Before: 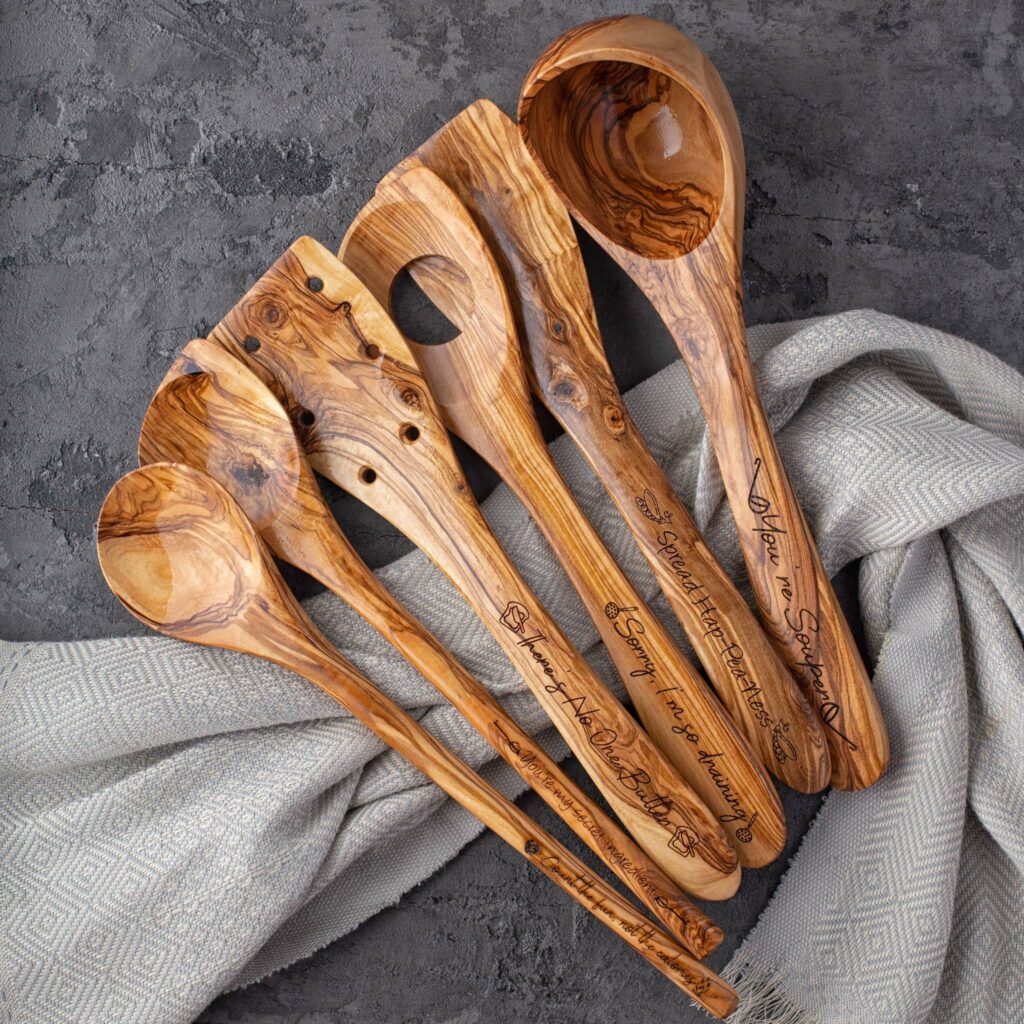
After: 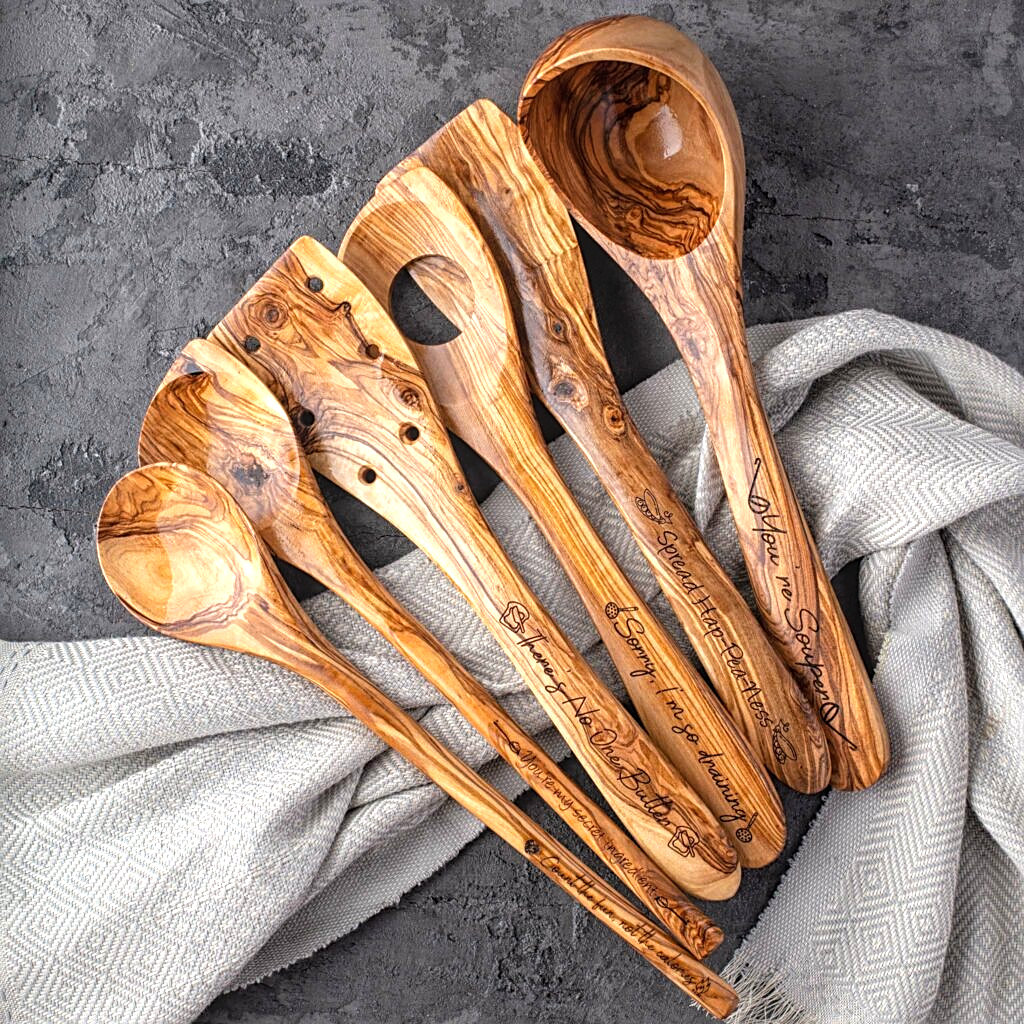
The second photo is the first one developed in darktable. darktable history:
tone equalizer: -8 EV -0.773 EV, -7 EV -0.697 EV, -6 EV -0.592 EV, -5 EV -0.396 EV, -3 EV 0.393 EV, -2 EV 0.6 EV, -1 EV 0.683 EV, +0 EV 0.74 EV, mask exposure compensation -0.504 EV
sharpen: on, module defaults
local contrast: detail 113%
